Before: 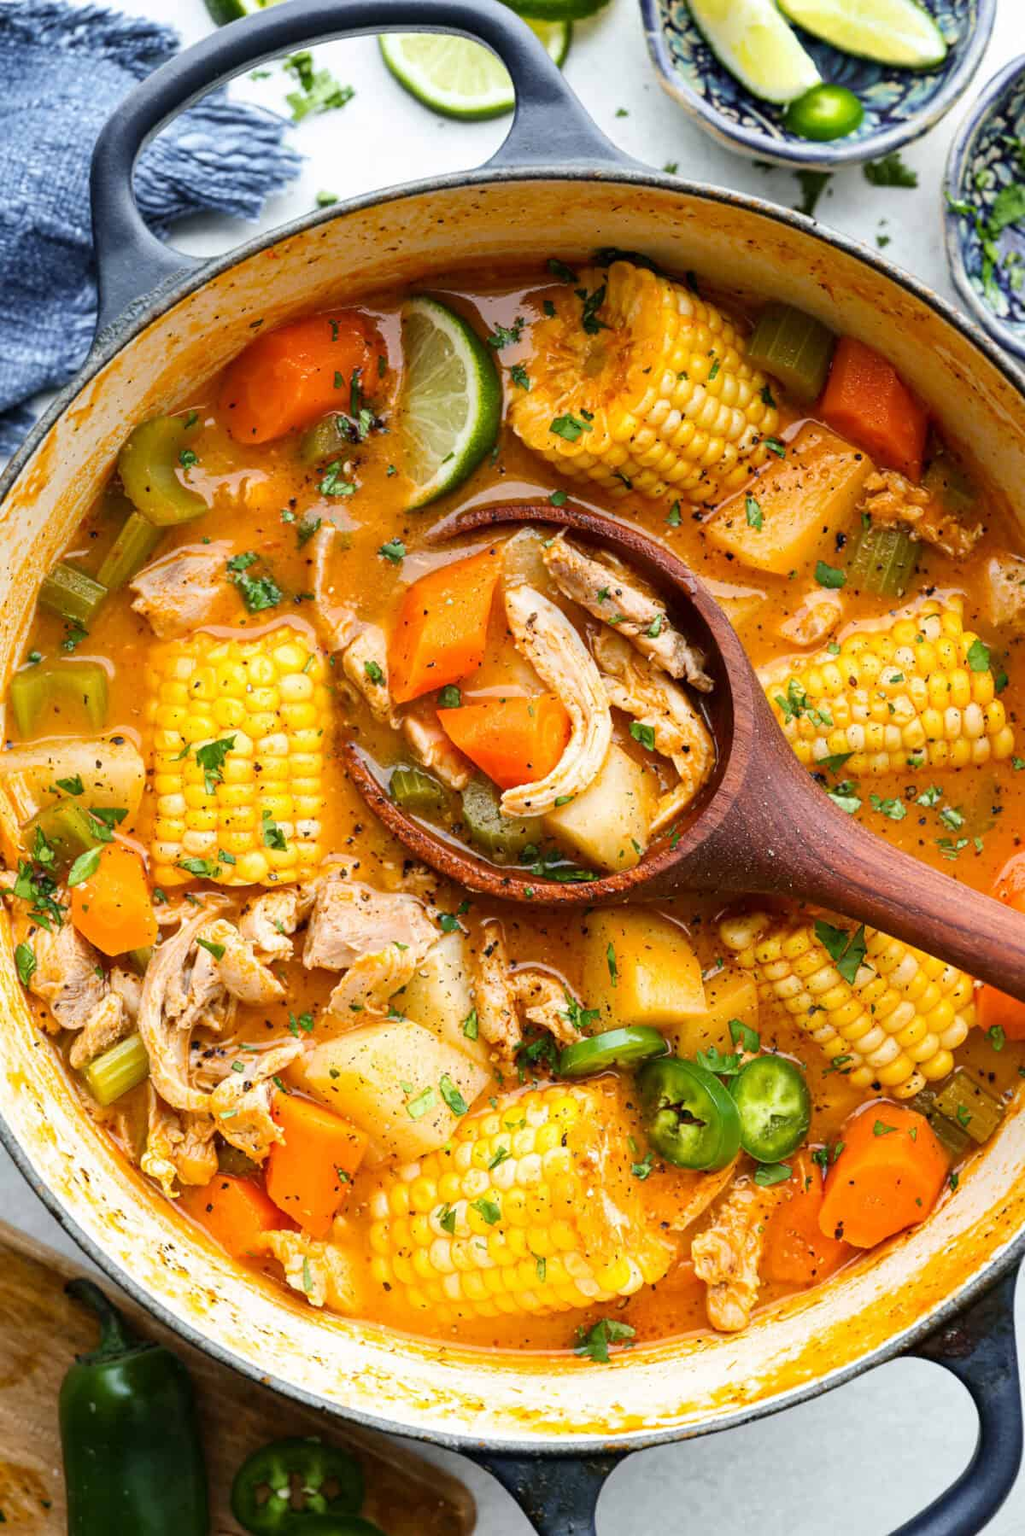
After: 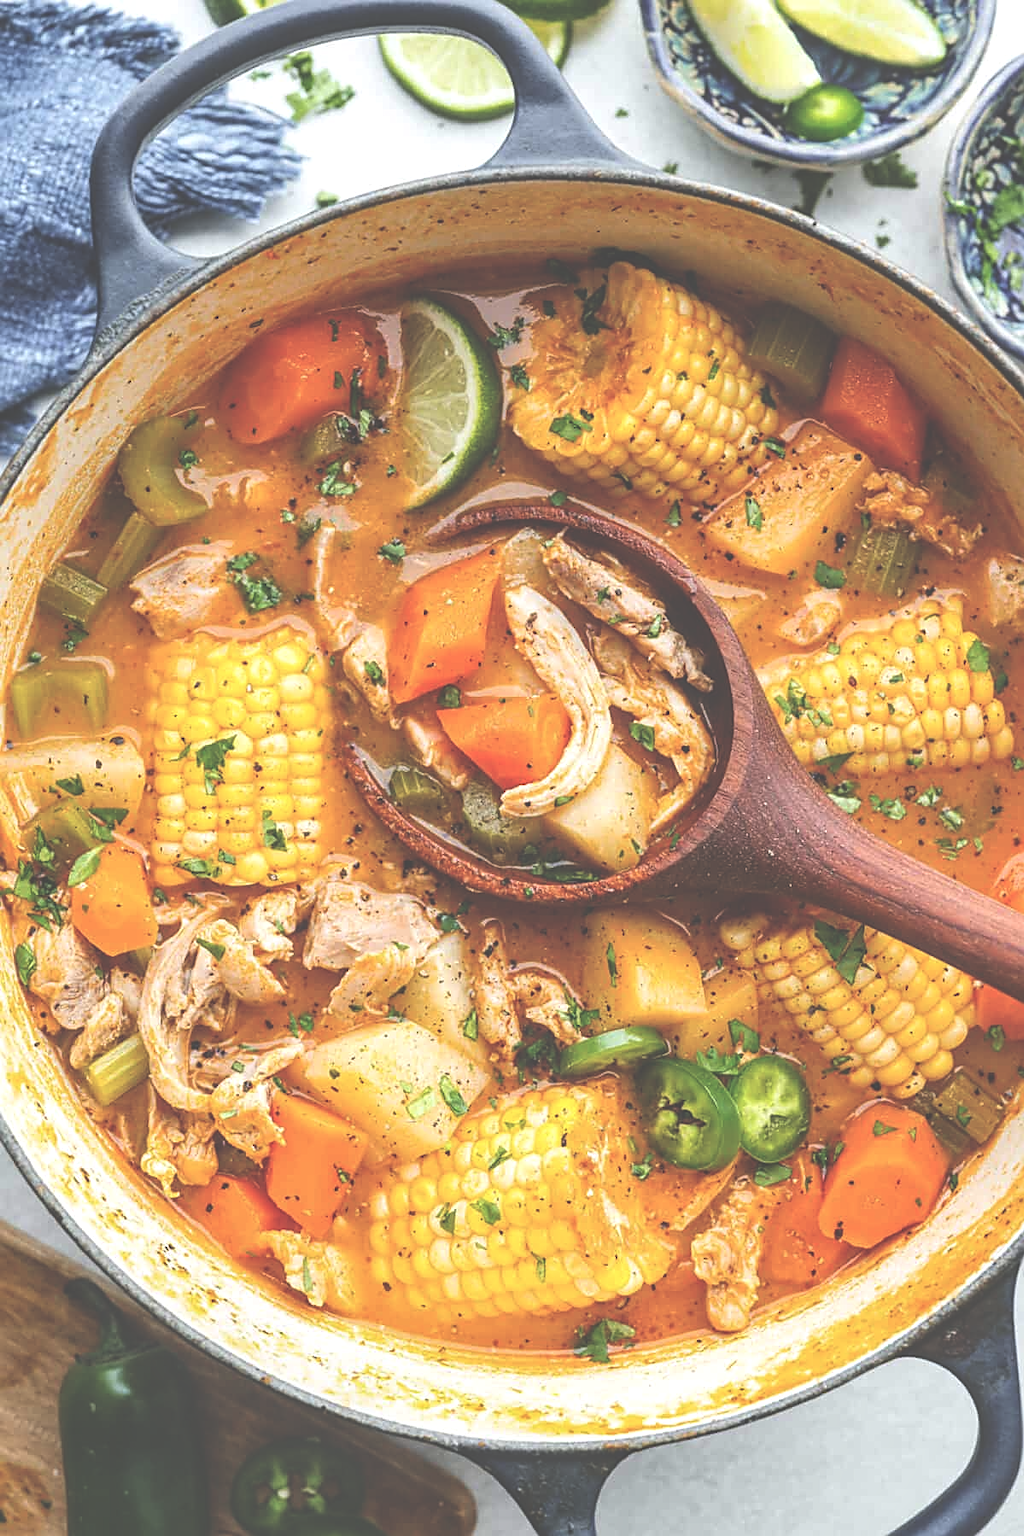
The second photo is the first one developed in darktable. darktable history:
sharpen: on, module defaults
local contrast: on, module defaults
exposure: black level correction -0.087, compensate highlight preservation false
